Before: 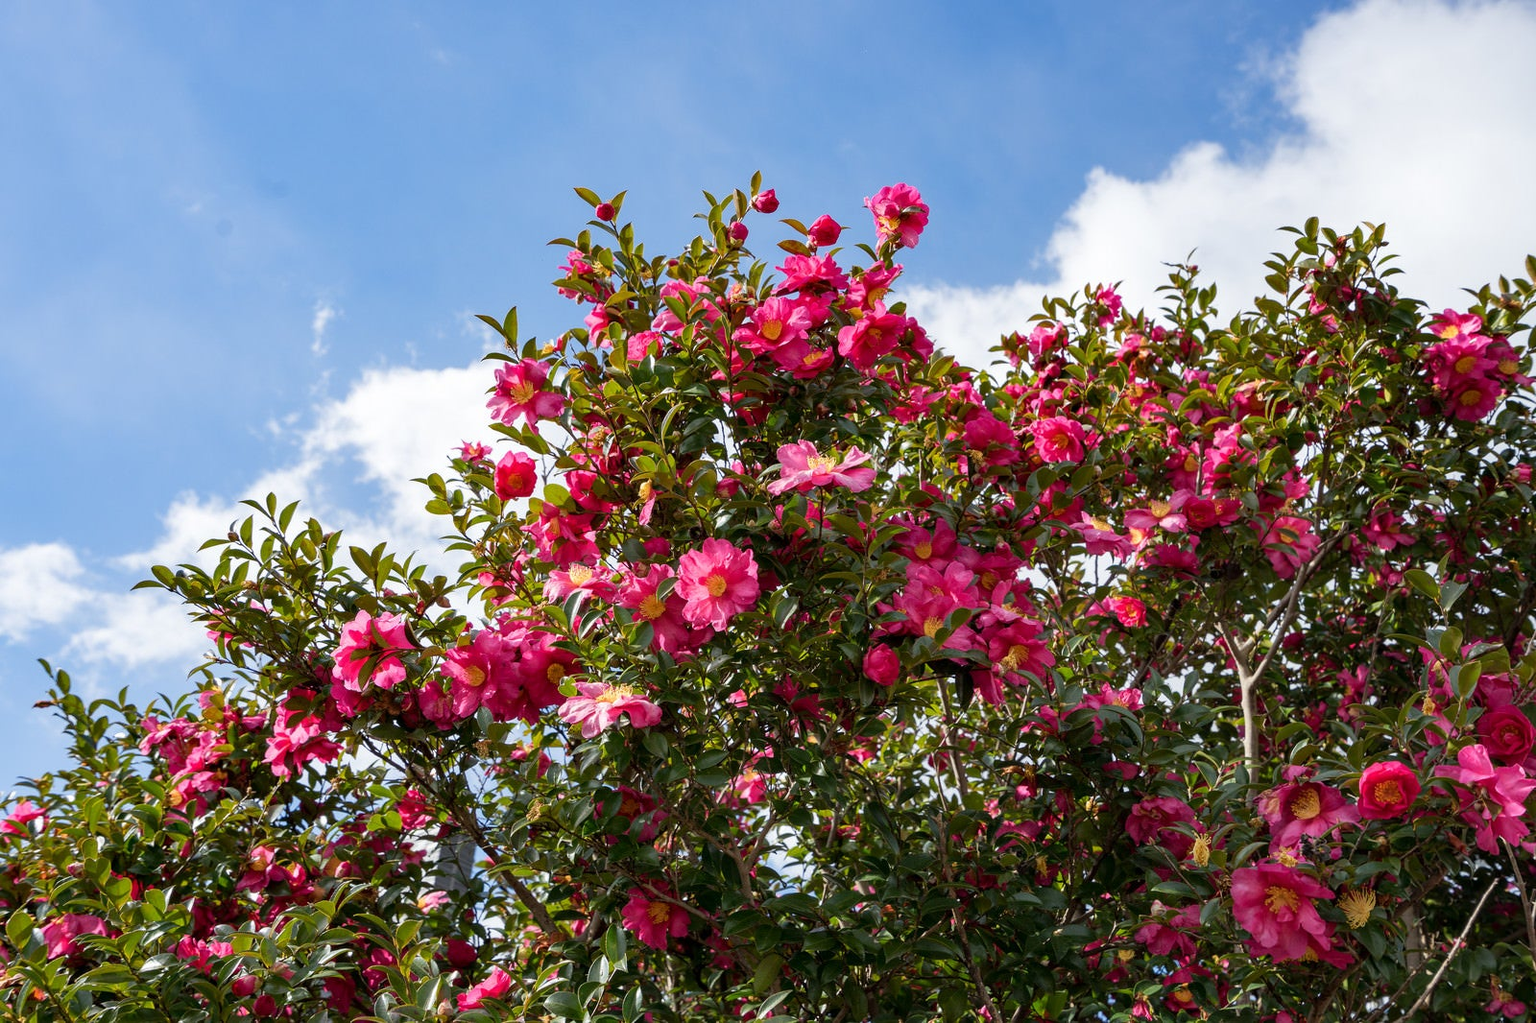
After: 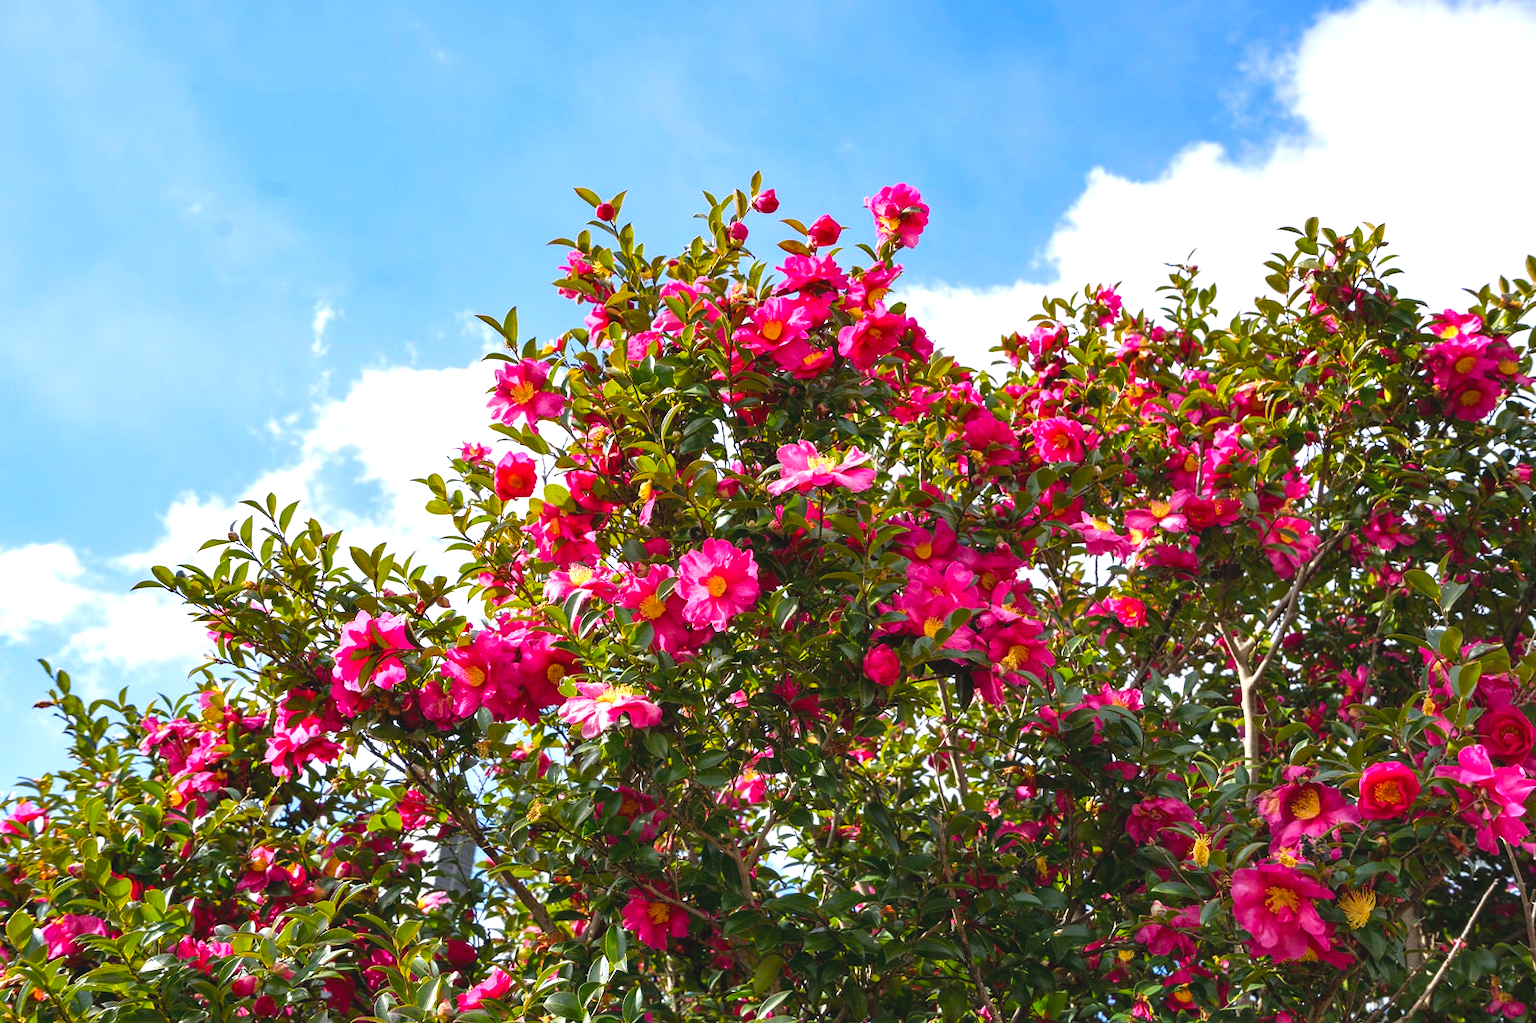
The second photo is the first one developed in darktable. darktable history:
exposure: black level correction -0.005, exposure 0.622 EV, compensate highlight preservation false
color balance rgb: perceptual saturation grading › global saturation 20%, global vibrance 20%
